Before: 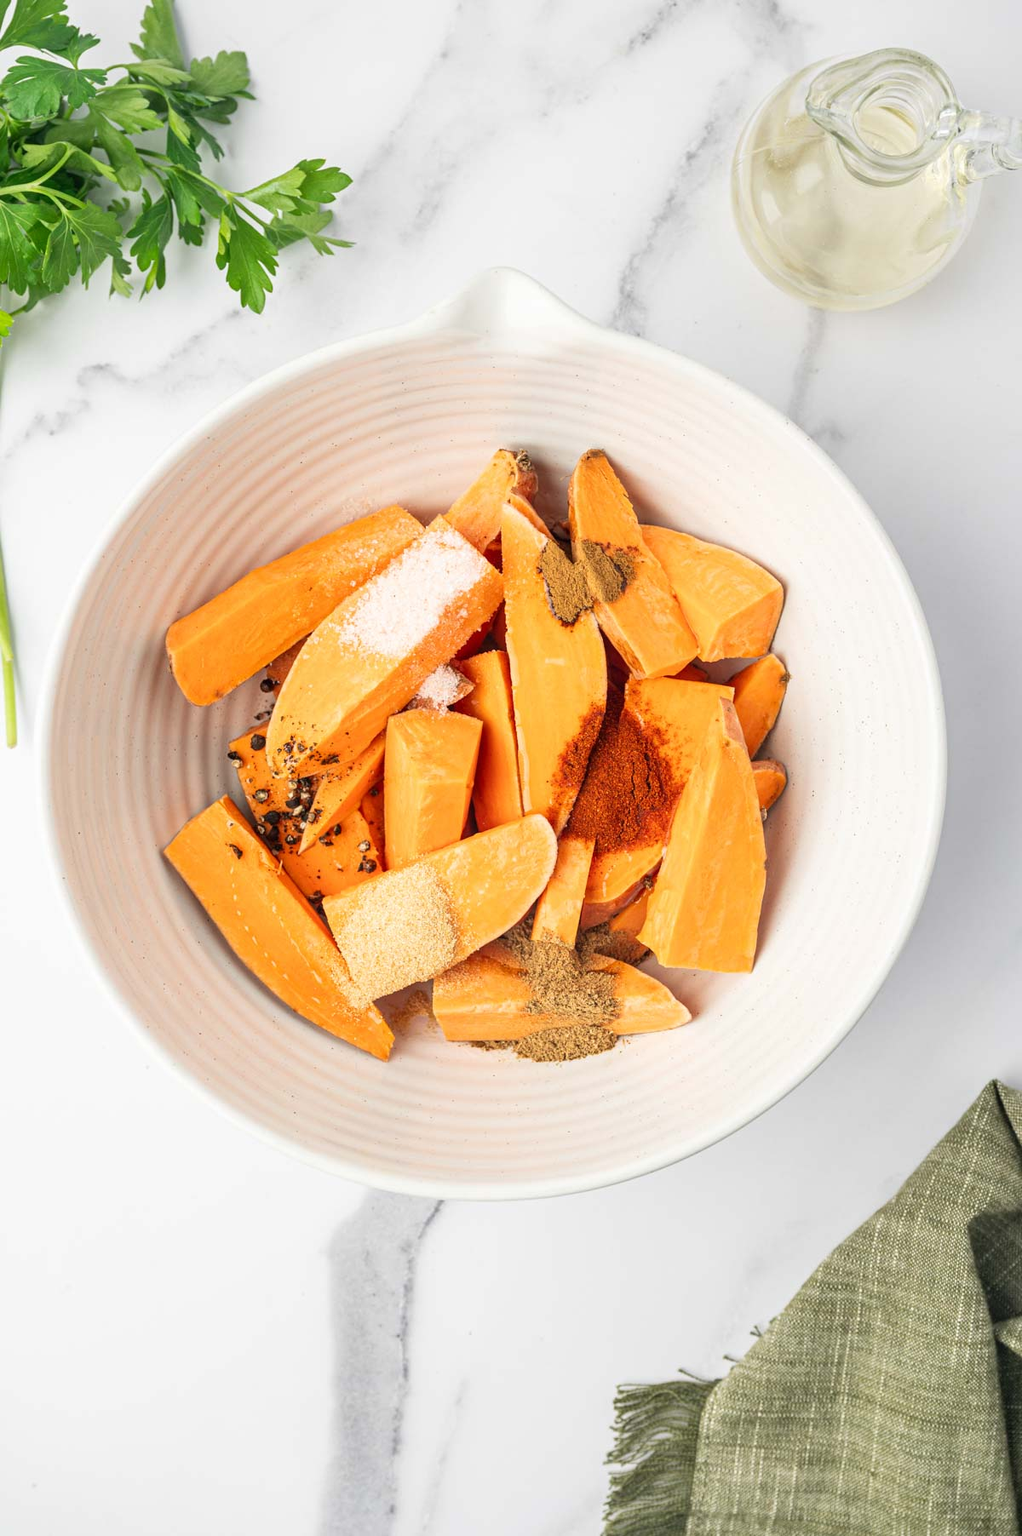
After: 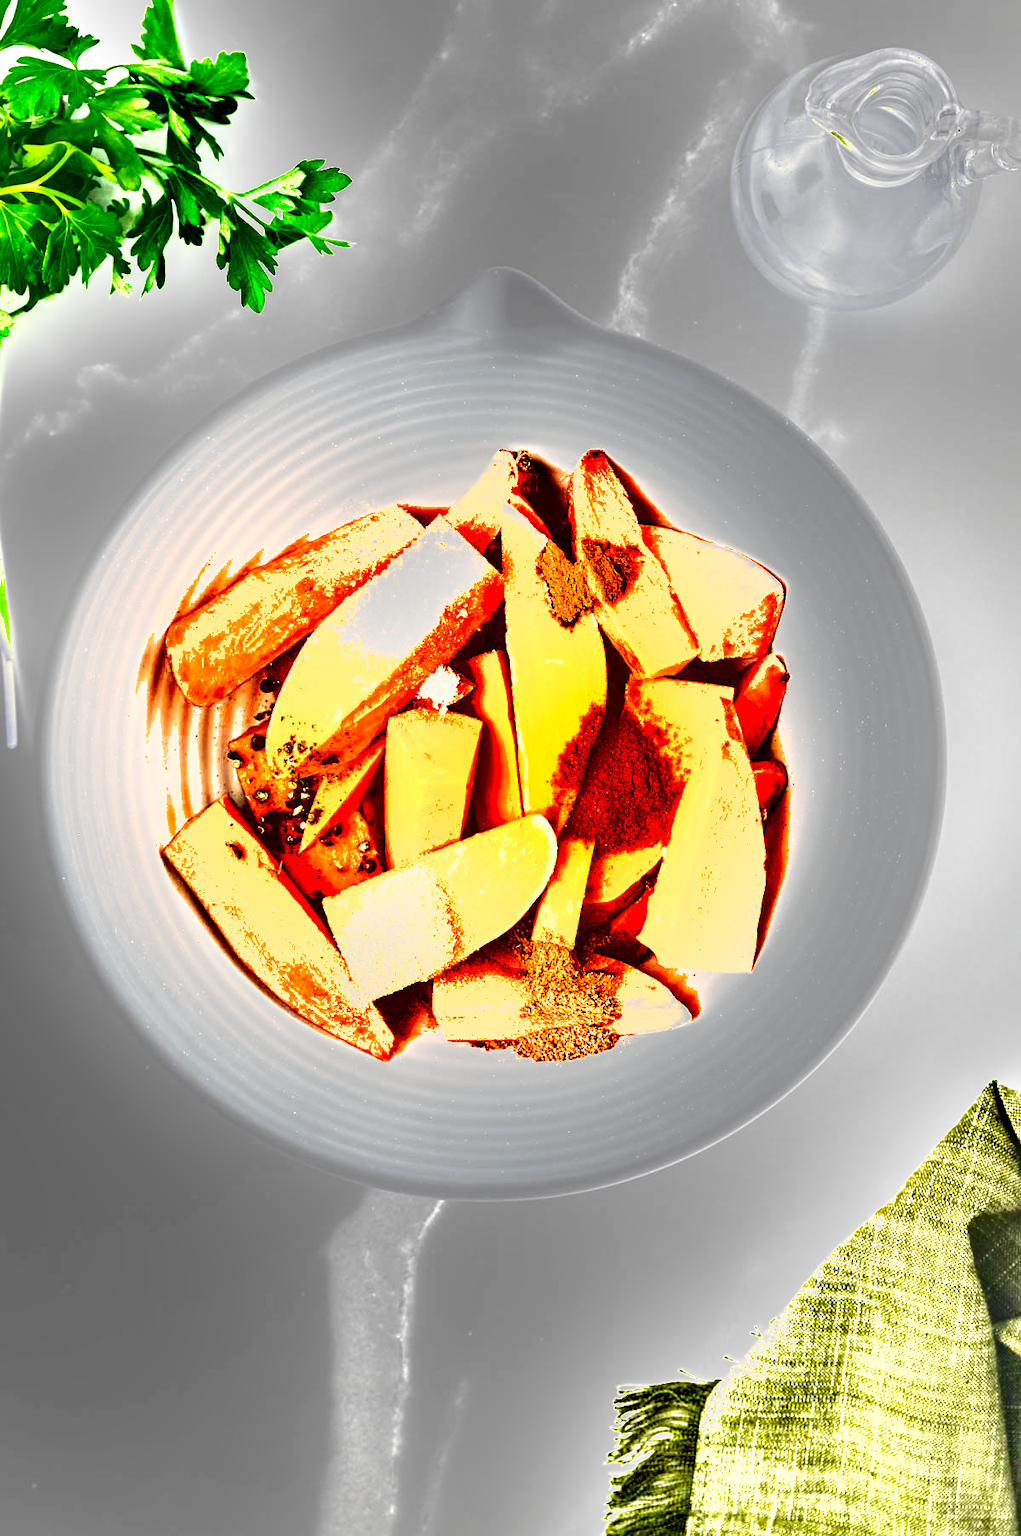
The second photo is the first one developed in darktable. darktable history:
exposure: black level correction 0, exposure 1.567 EV, compensate highlight preservation false
shadows and highlights: soften with gaussian
color balance rgb: highlights gain › luminance 14.827%, linear chroma grading › global chroma 15.54%, perceptual saturation grading › global saturation 29.946%, global vibrance 10.454%, saturation formula JzAzBz (2021)
